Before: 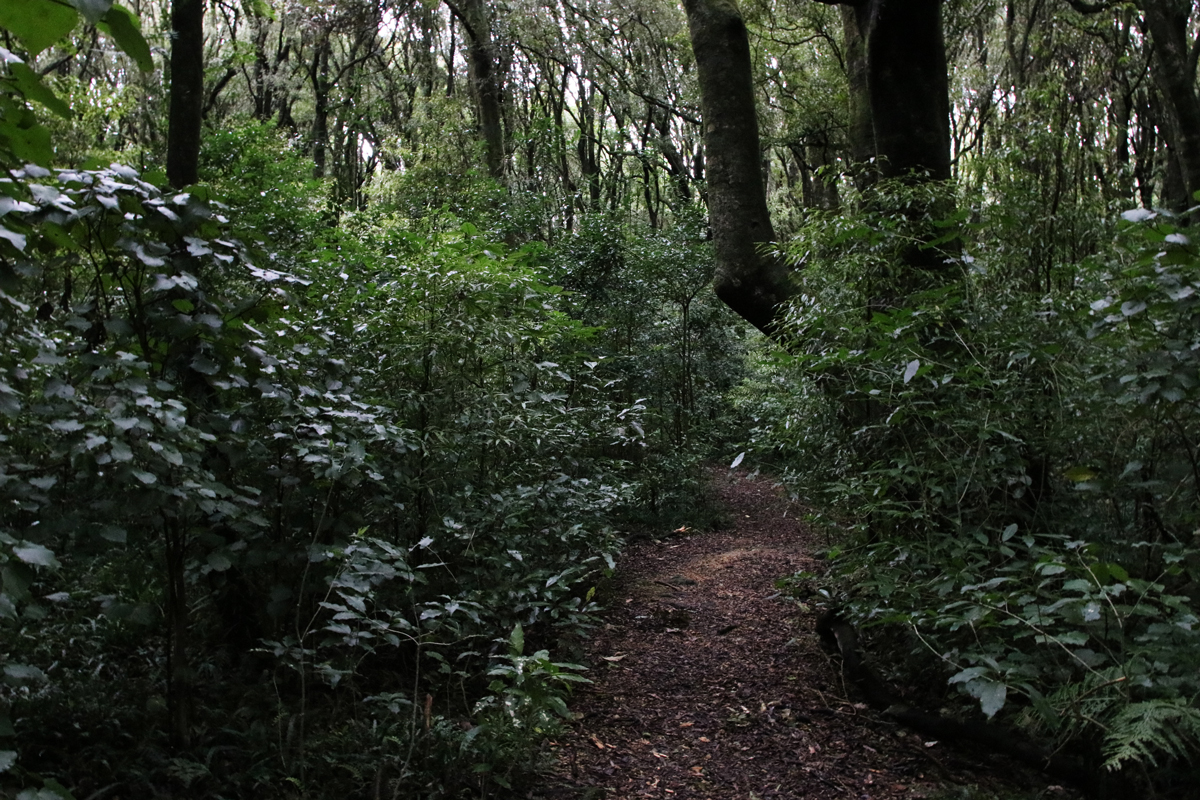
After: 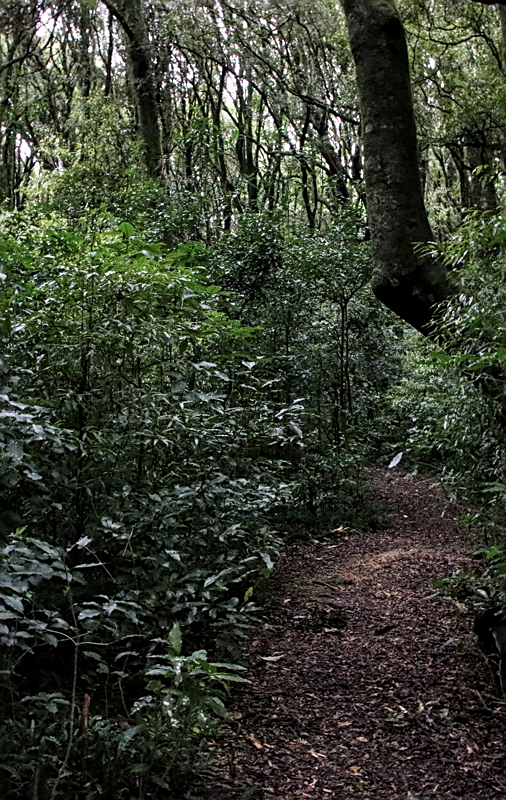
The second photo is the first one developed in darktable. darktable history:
sharpen: on, module defaults
crop: left 28.583%, right 29.231%
local contrast: detail 130%
